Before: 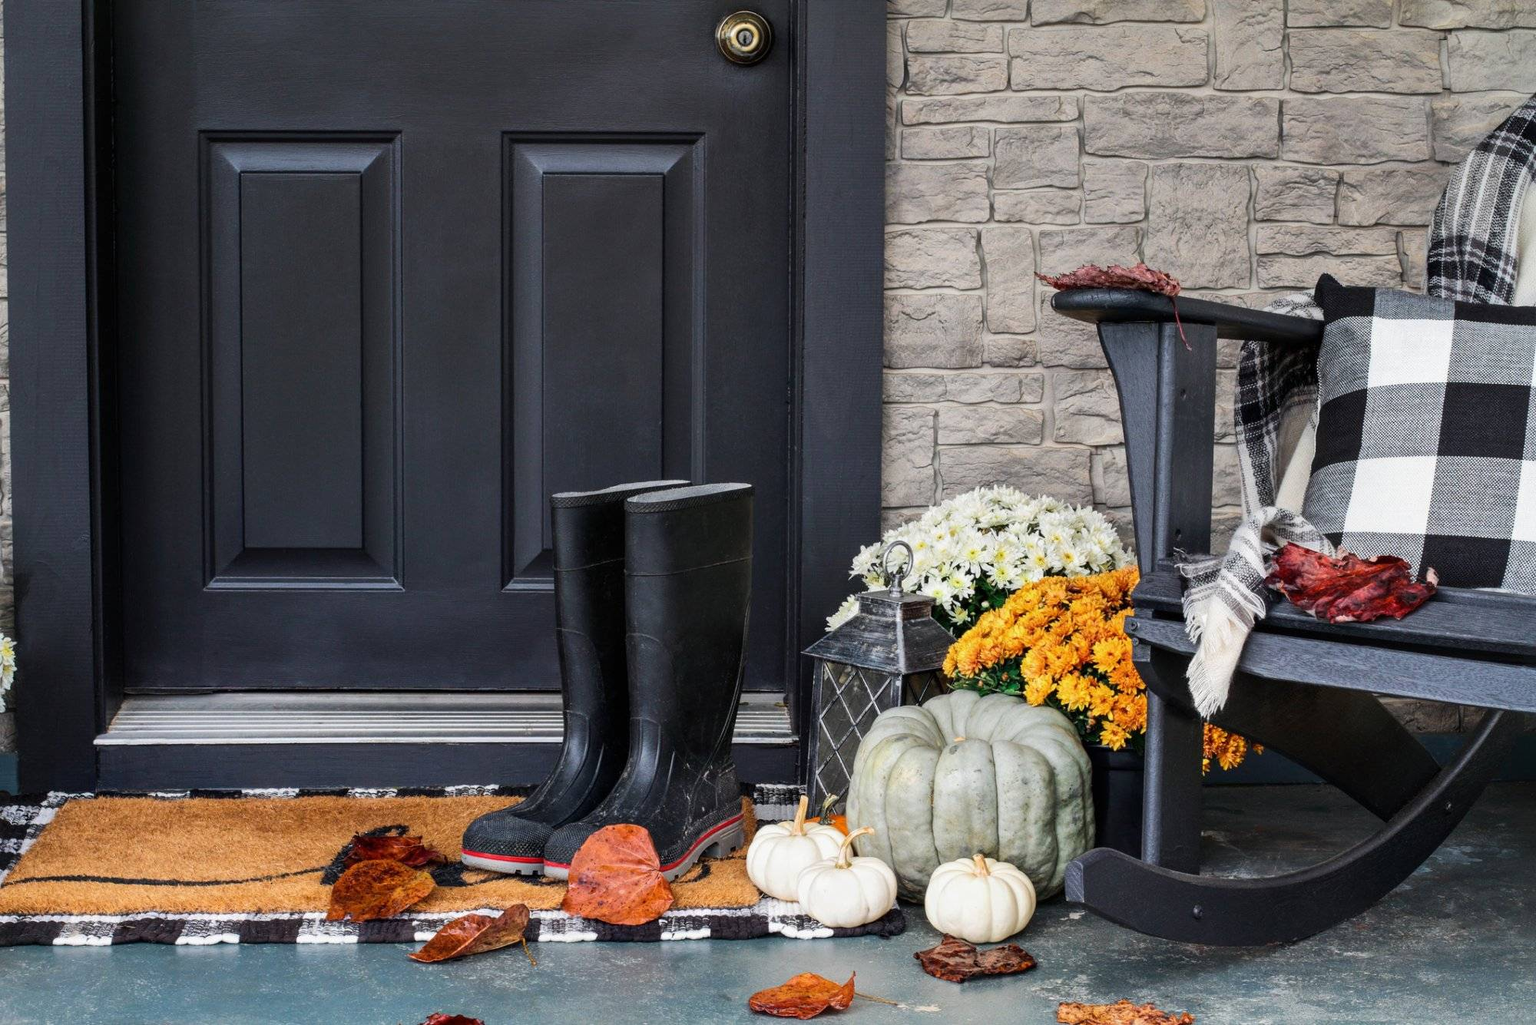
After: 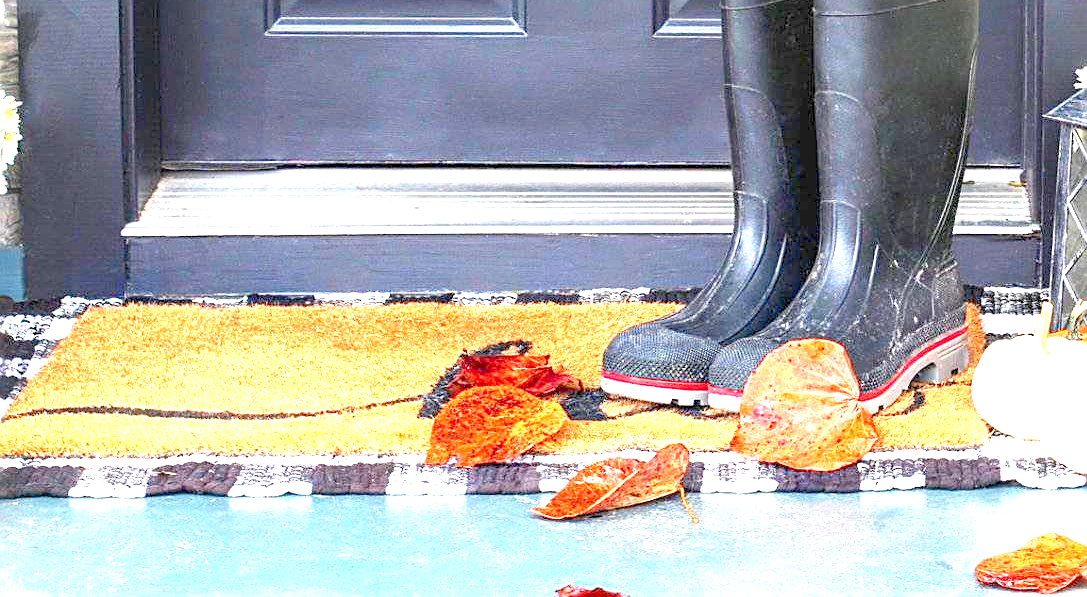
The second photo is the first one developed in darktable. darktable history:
crop and rotate: top 55.04%, right 45.649%, bottom 0.189%
sharpen: on, module defaults
levels: levels [0, 0.397, 0.955]
exposure: black level correction 0, exposure 2.14 EV, compensate highlight preservation false
